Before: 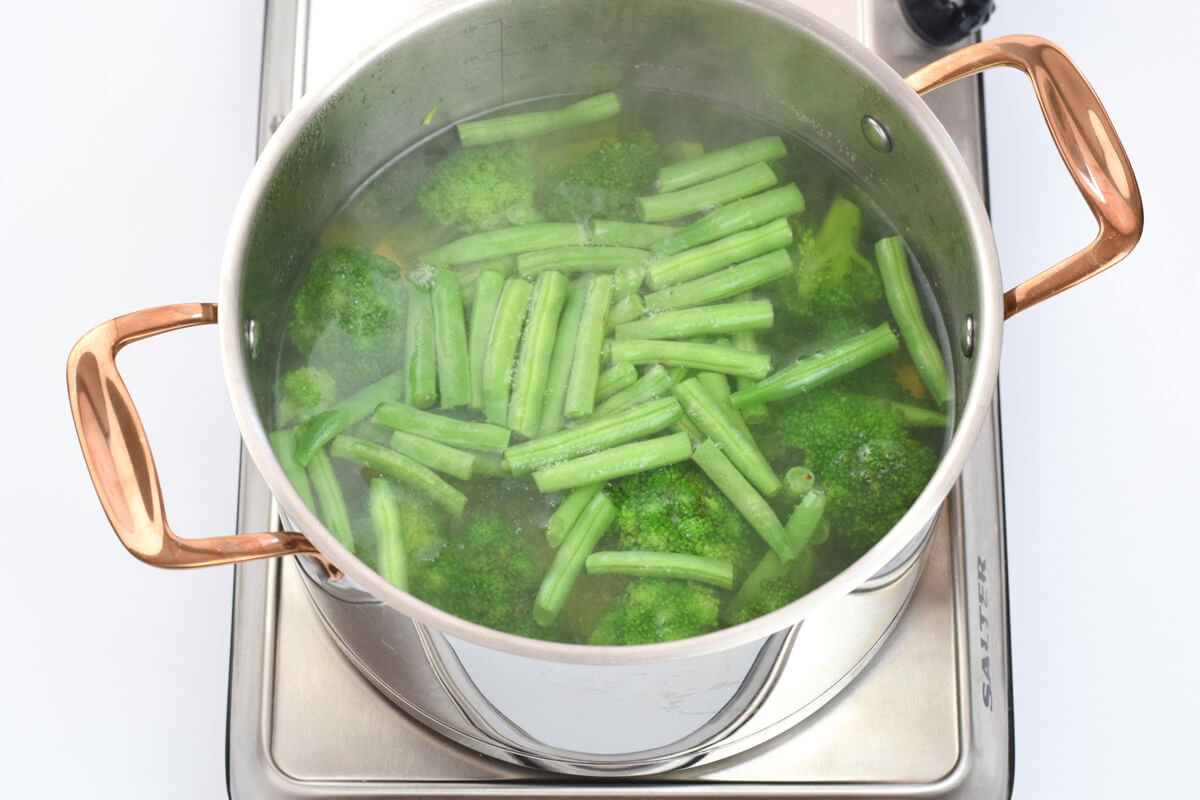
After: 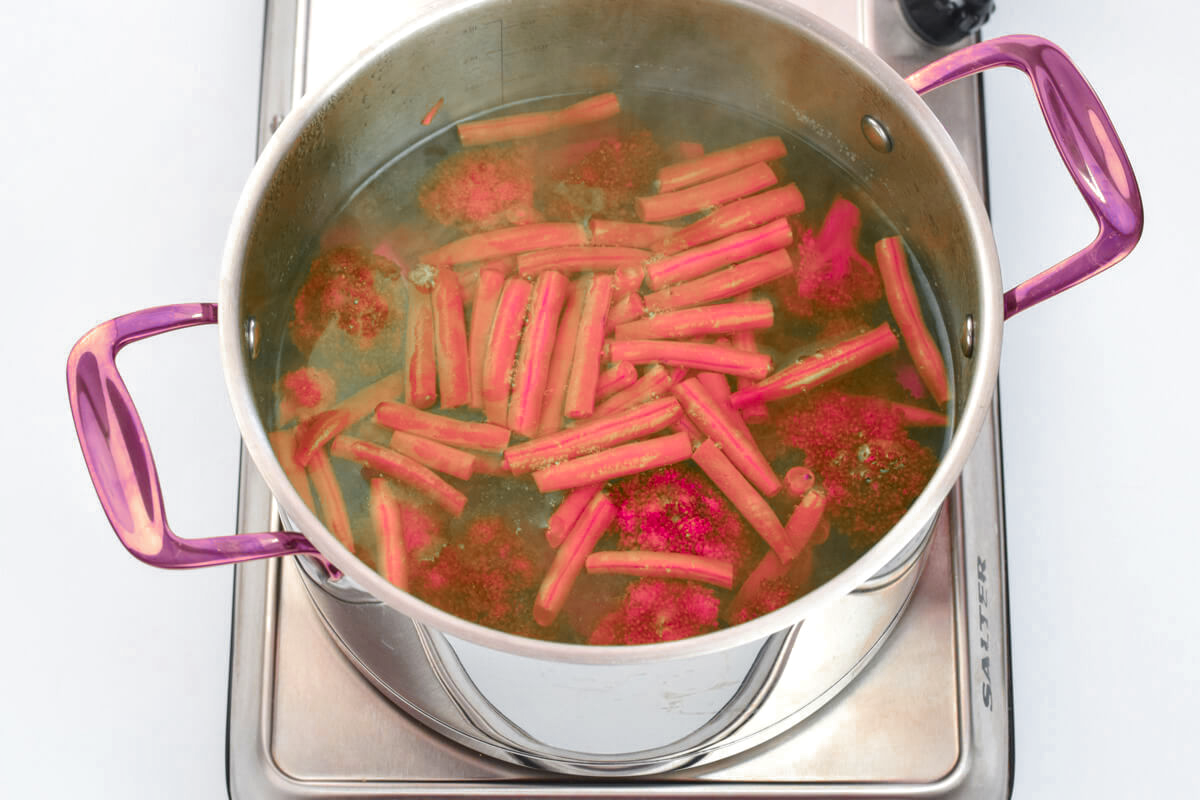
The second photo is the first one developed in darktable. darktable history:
exposure: compensate exposure bias true, compensate highlight preservation false
color zones: curves: ch0 [(0.826, 0.353)]; ch1 [(0.242, 0.647) (0.889, 0.342)]; ch2 [(0.246, 0.089) (0.969, 0.068)]
local contrast: on, module defaults
